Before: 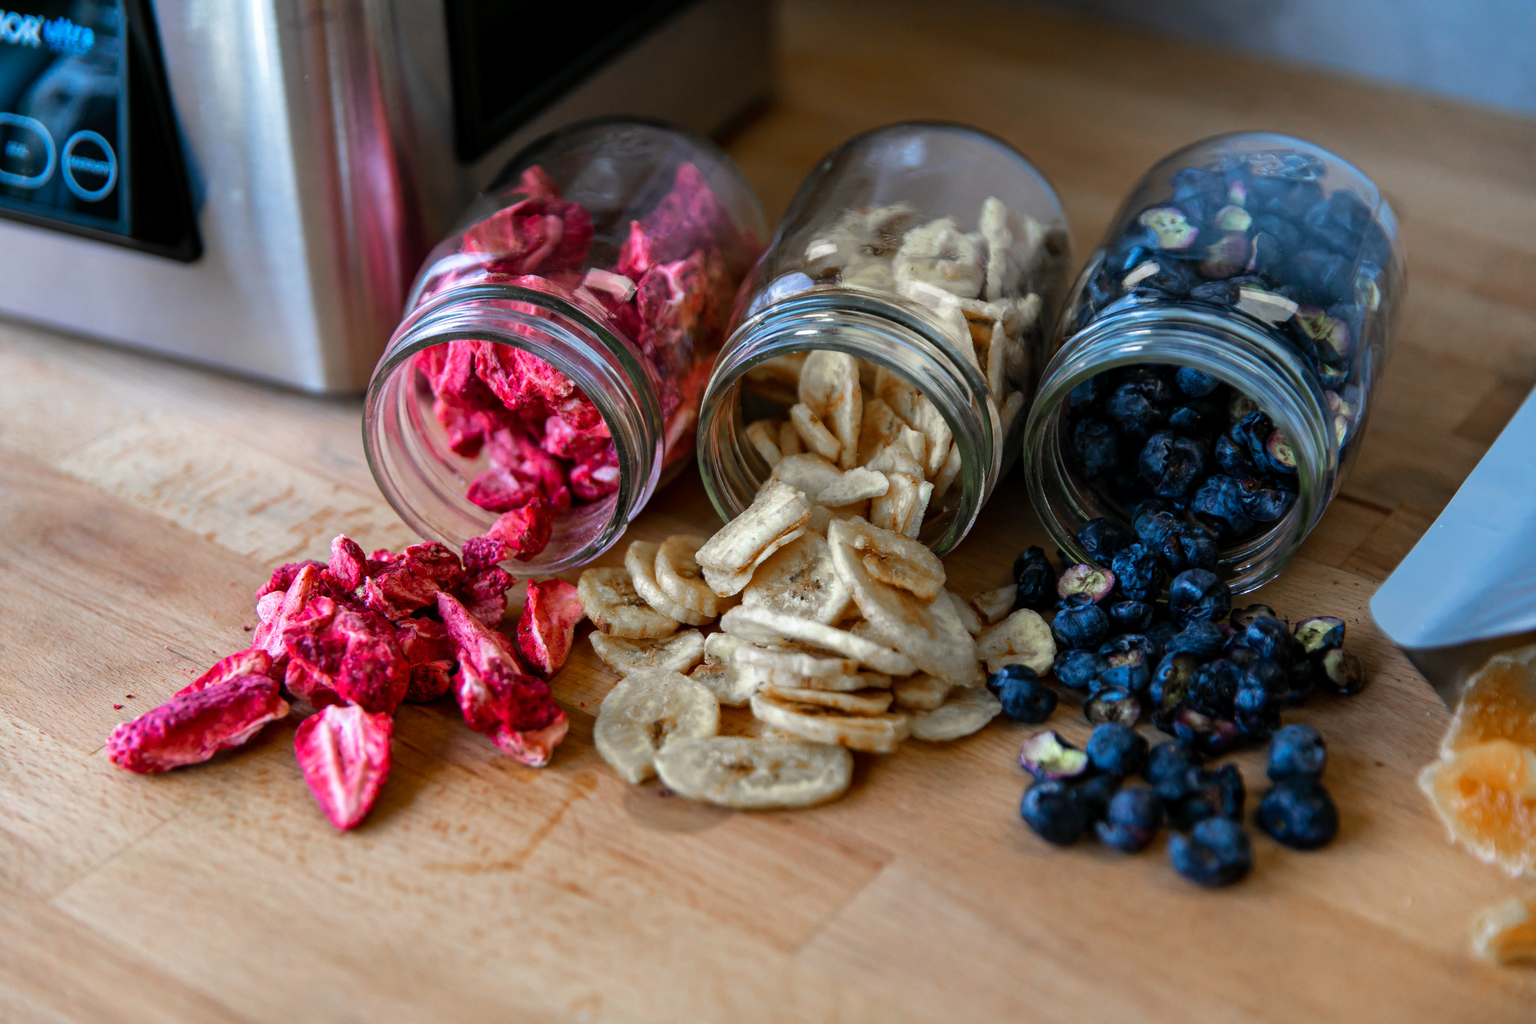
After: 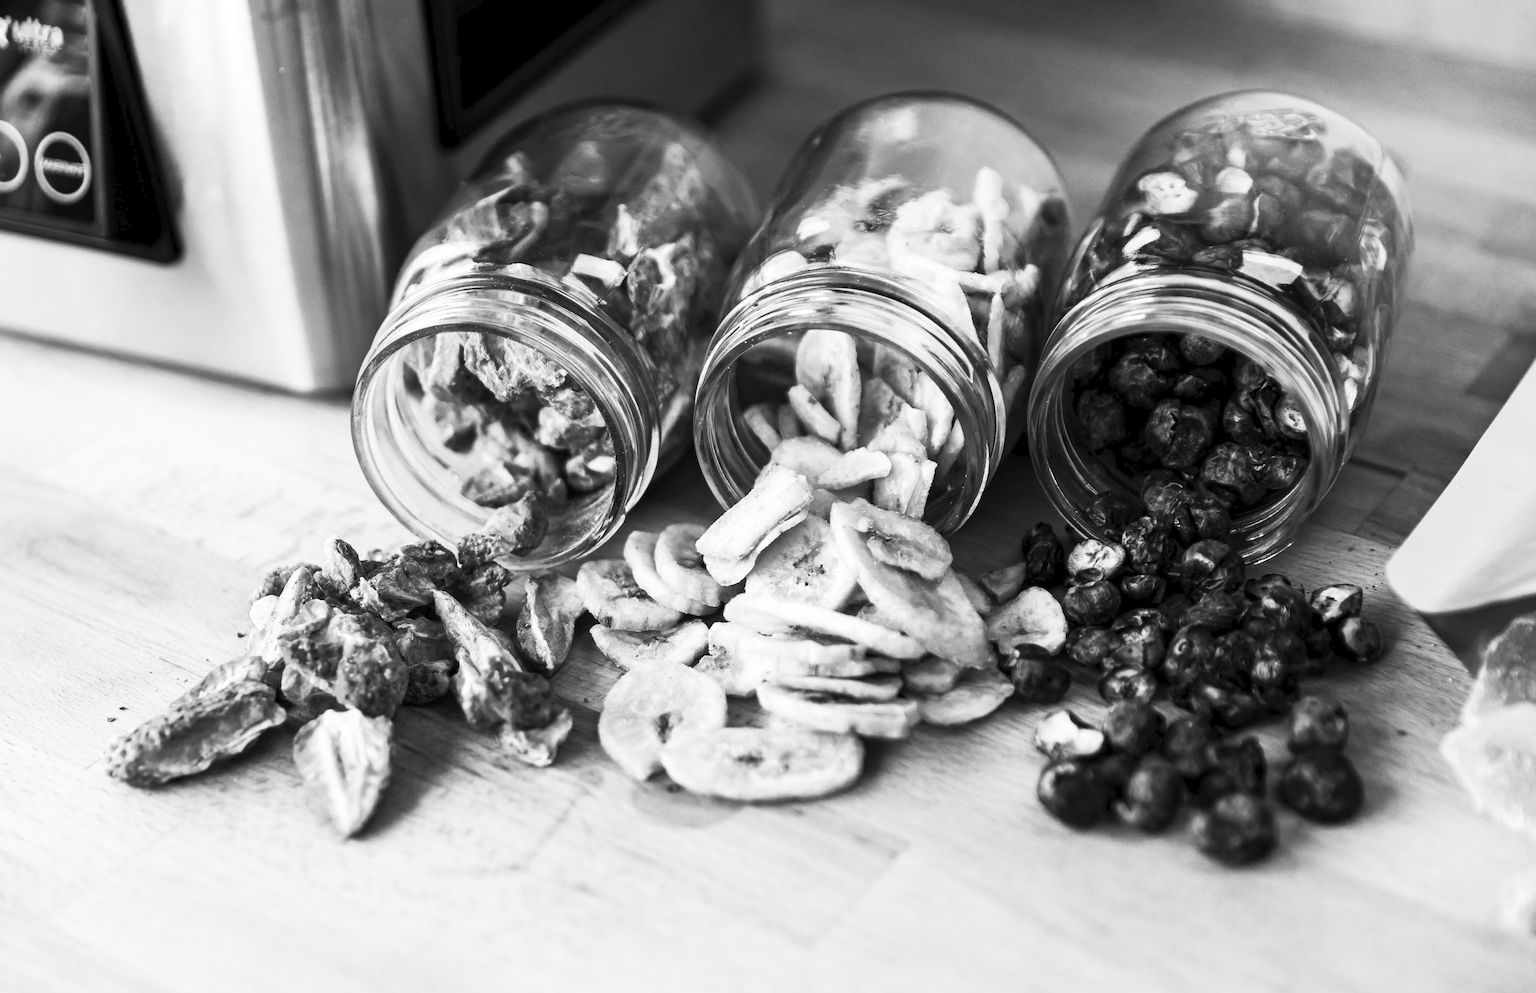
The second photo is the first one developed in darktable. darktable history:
contrast brightness saturation: contrast 0.53, brightness 0.47, saturation -1
rotate and perspective: rotation -2°, crop left 0.022, crop right 0.978, crop top 0.049, crop bottom 0.951
color balance rgb: perceptual saturation grading › global saturation 25%, perceptual brilliance grading › mid-tones 10%, perceptual brilliance grading › shadows 15%, global vibrance 20%
